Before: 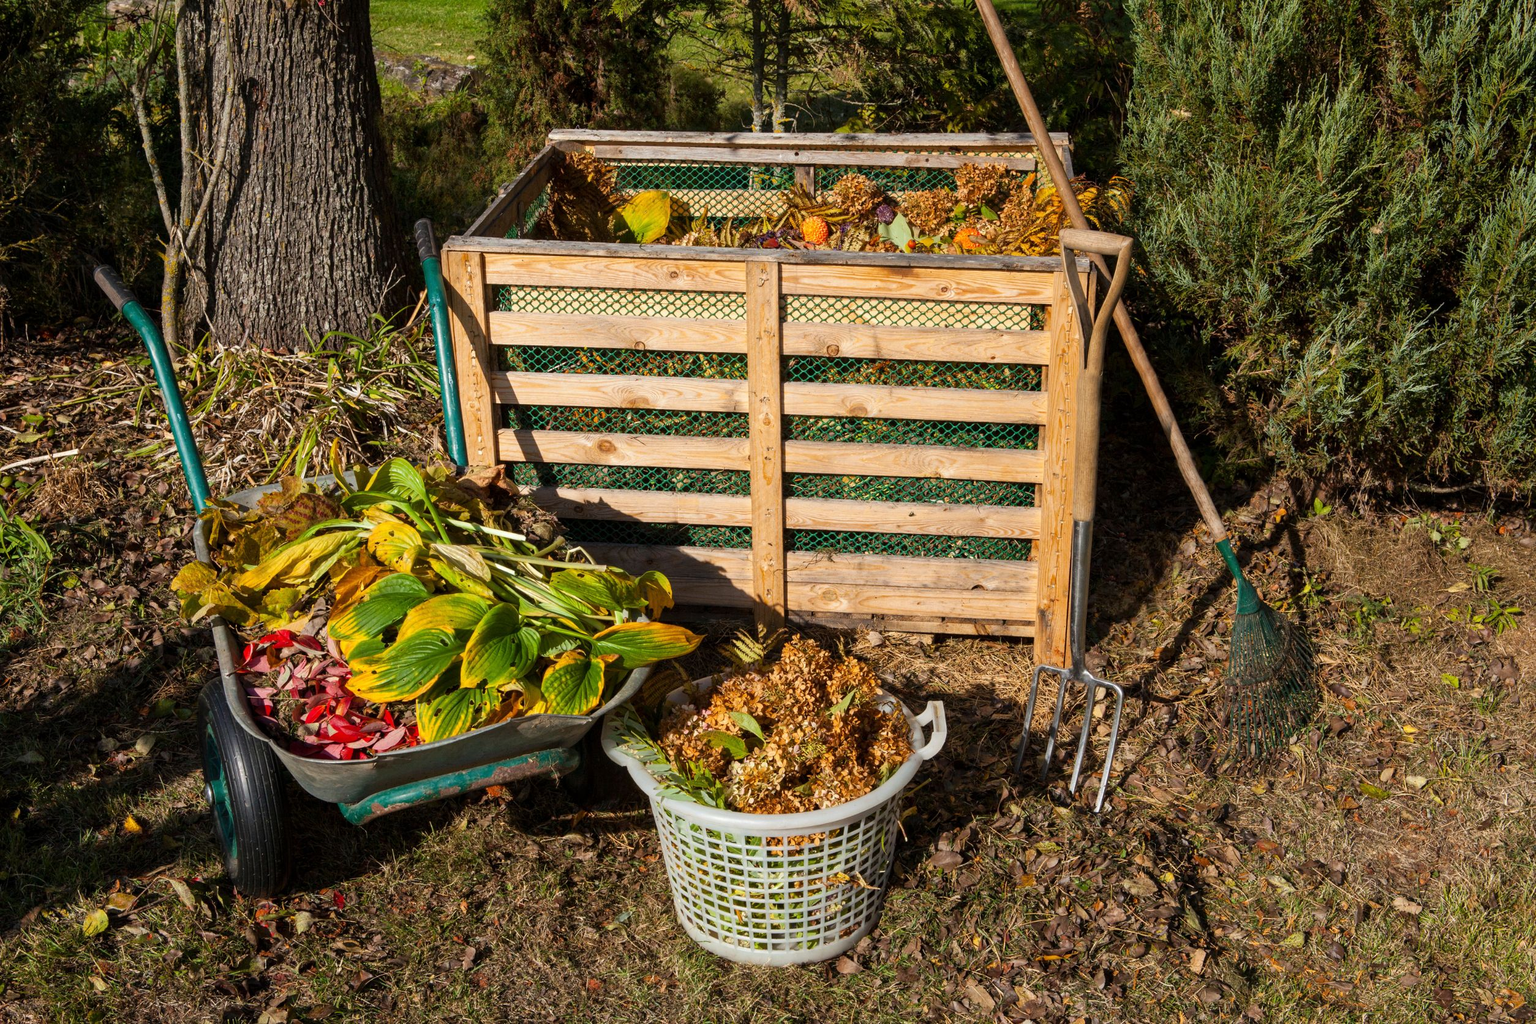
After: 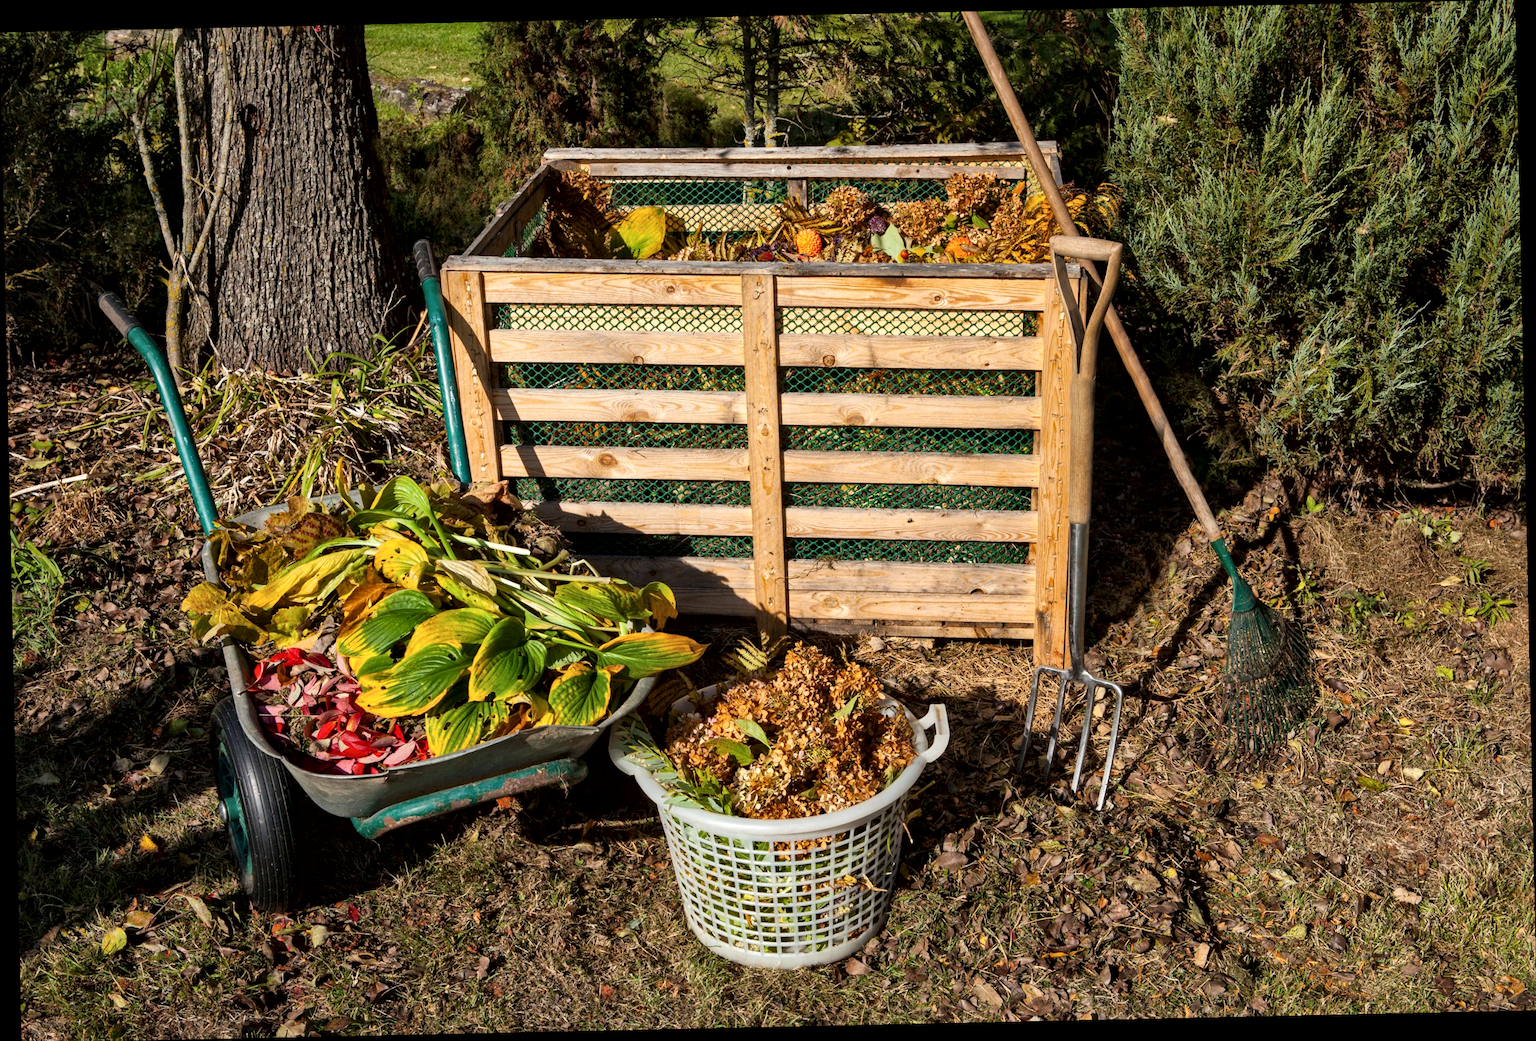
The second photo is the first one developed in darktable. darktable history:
rotate and perspective: rotation -1.24°, automatic cropping off
local contrast: mode bilateral grid, contrast 25, coarseness 60, detail 151%, midtone range 0.2
